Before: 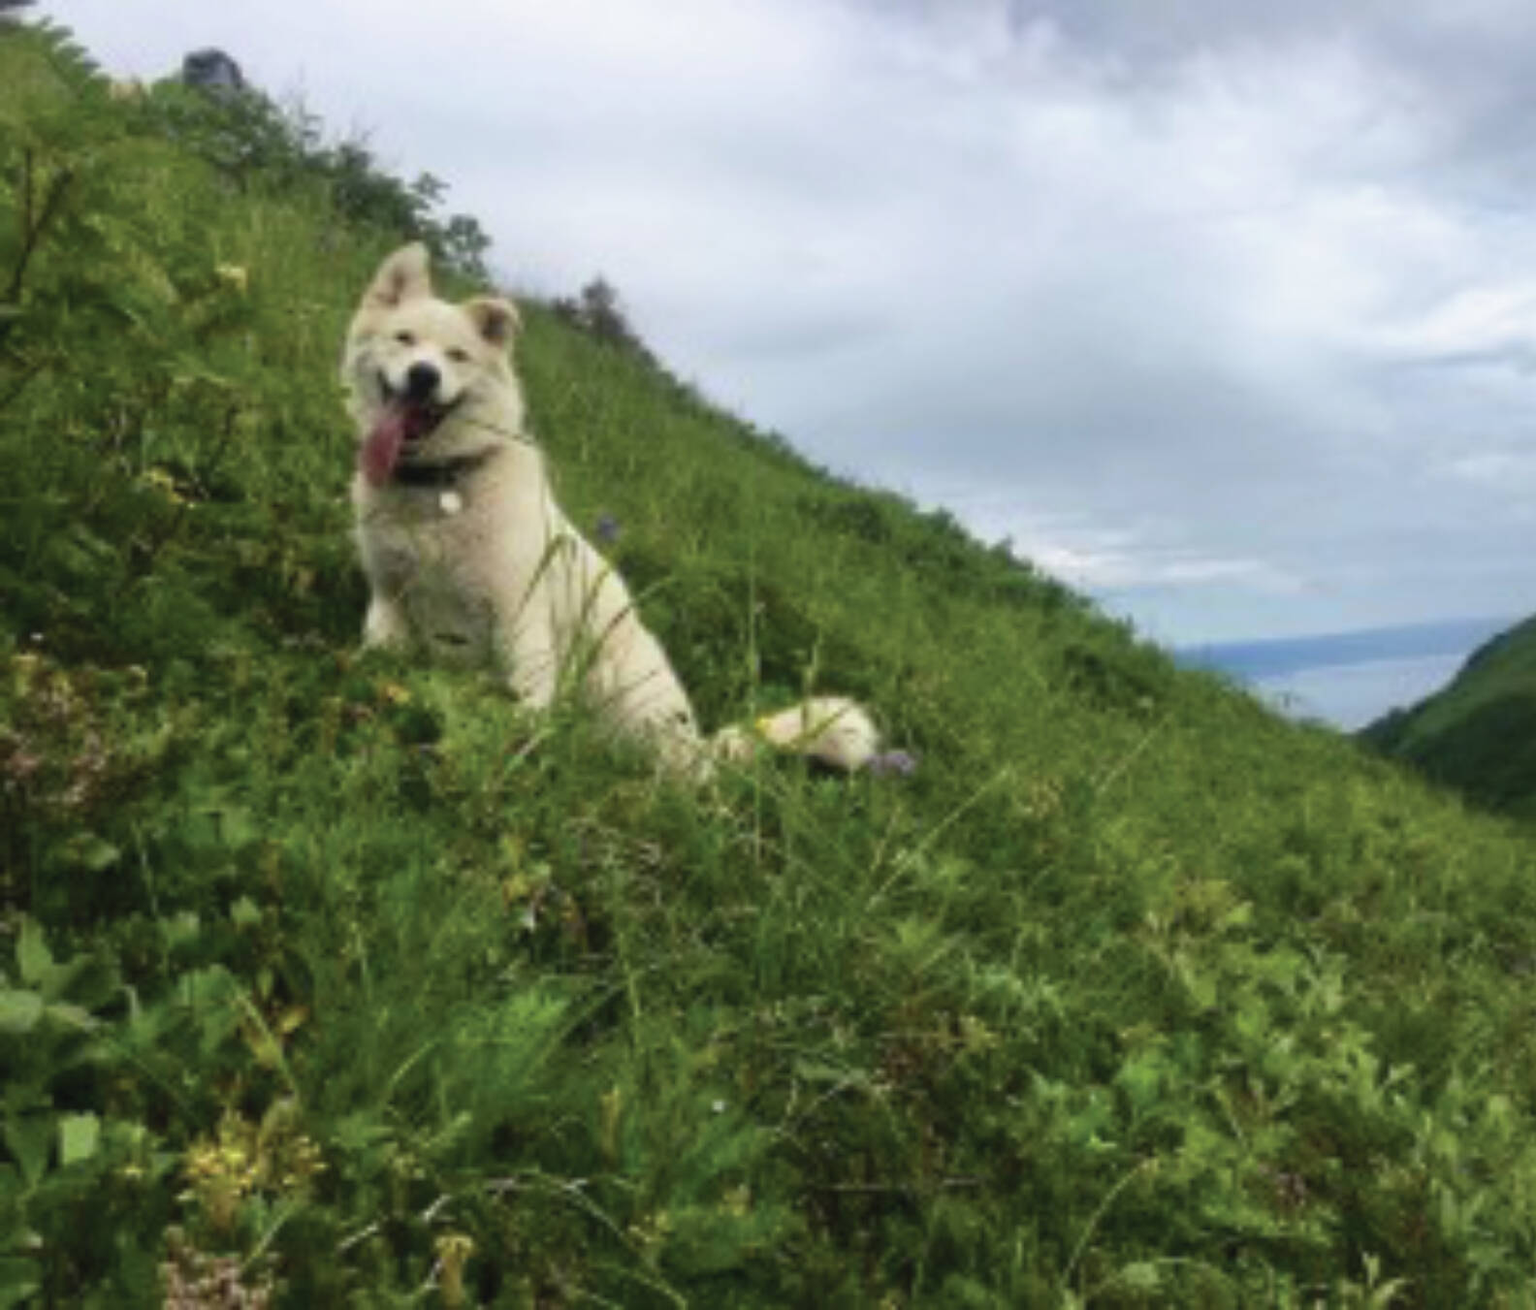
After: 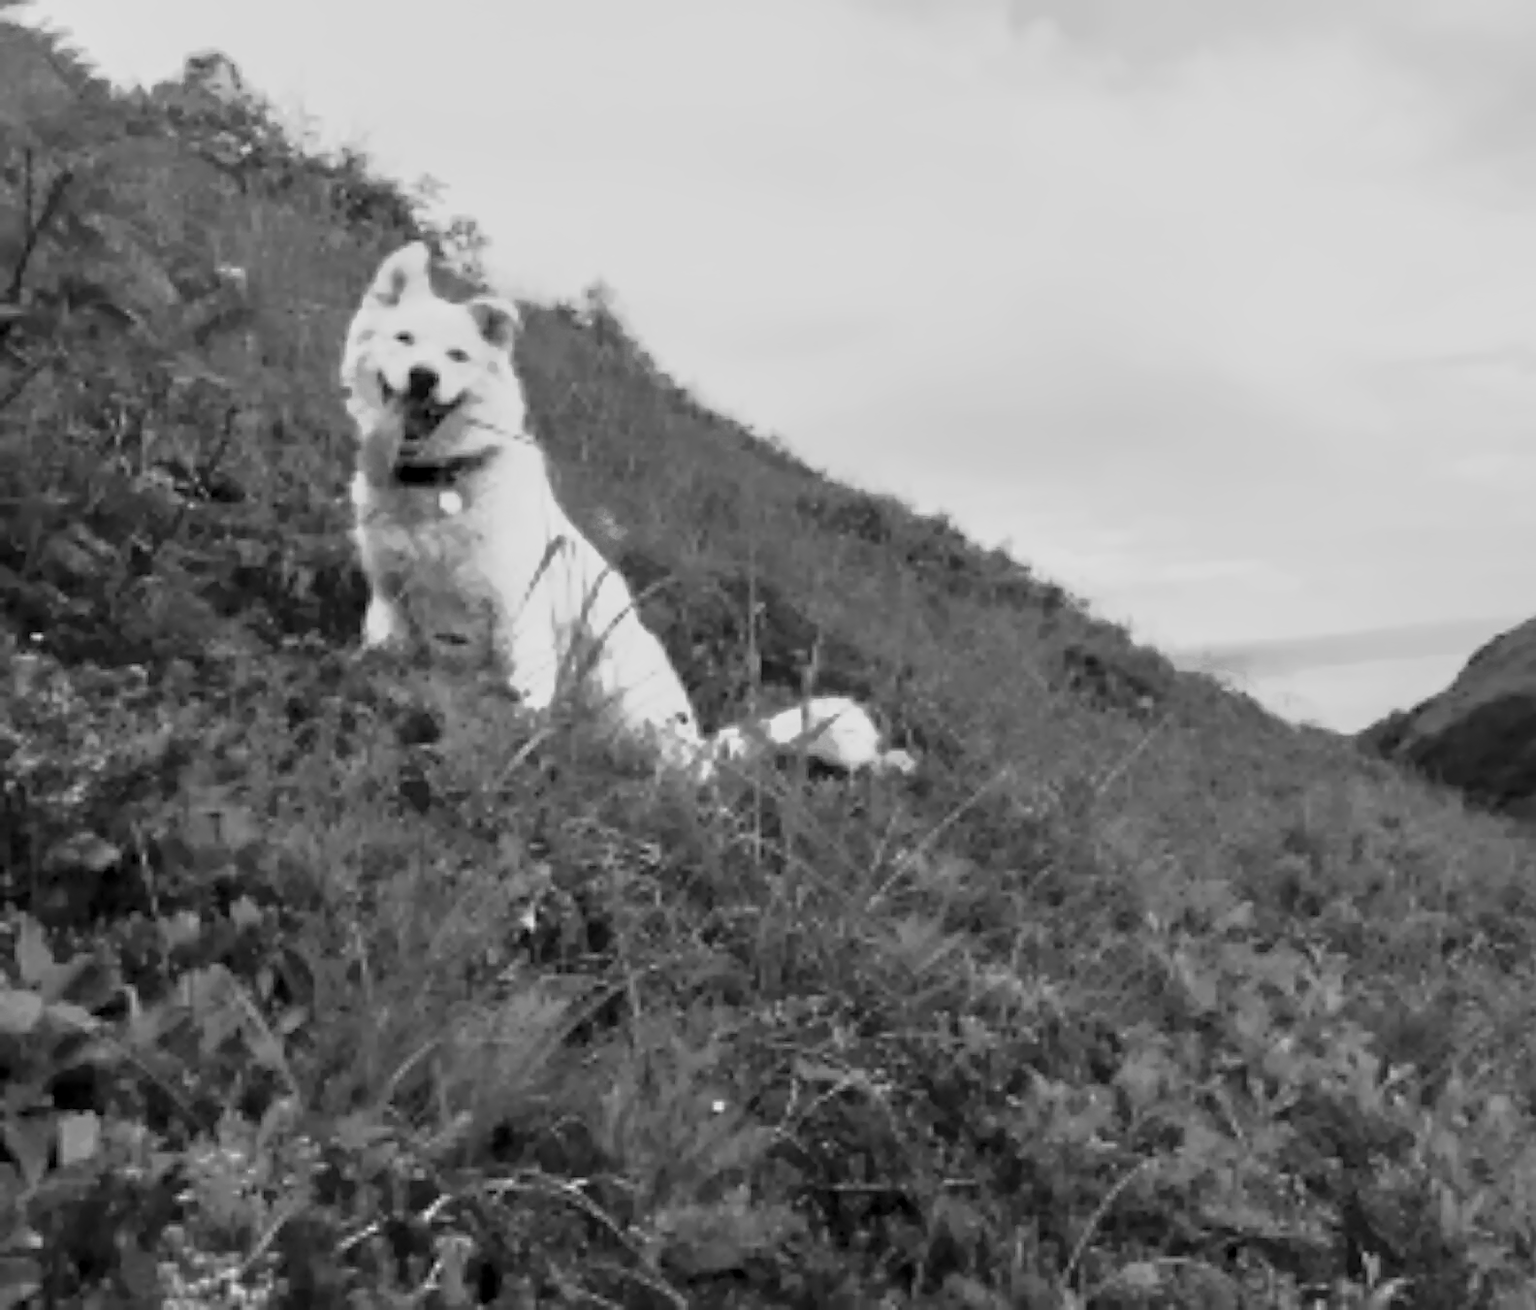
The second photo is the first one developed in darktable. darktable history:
denoise (profiled): patch size 2, strength 1.125, preserve shadows 1.03, bias correction -0.346, scattering 0.272, a [-1, 0, 0], b [0, 0, 0], compensate highlight preservation false
filmic rgb: black relative exposure -7.15 EV, white relative exposure 5.36 EV, hardness 3.02, color science v6 (2022)
highlight reconstruction: iterations 1, diameter of reconstruction 64 px
lens correction: scale 1, crop 1, focal 35, aperture 14, distance 1000, camera "Canon EOS RP", lens "Canon RF 35mm F1.8 MACRO IS STM"
raw denoise: x [[0, 0.25, 0.5, 0.75, 1] ×4]
sharpen: on, module defaults
white balance: red 2.217, blue 1.523
exposure "magic lantern defaults": compensate highlight preservation false
local contrast: detail 130%
color balance rgb: linear chroma grading › global chroma 15%, perceptual saturation grading › global saturation 30%
color zones: curves: ch0 [(0.002, 0.593) (0.143, 0.417) (0.285, 0.541) (0.455, 0.289) (0.608, 0.327) (0.727, 0.283) (0.869, 0.571) (1, 0.603)]; ch1 [(0, 0) (0.143, 0) (0.286, 0) (0.429, 0) (0.571, 0) (0.714, 0) (0.857, 0)]
